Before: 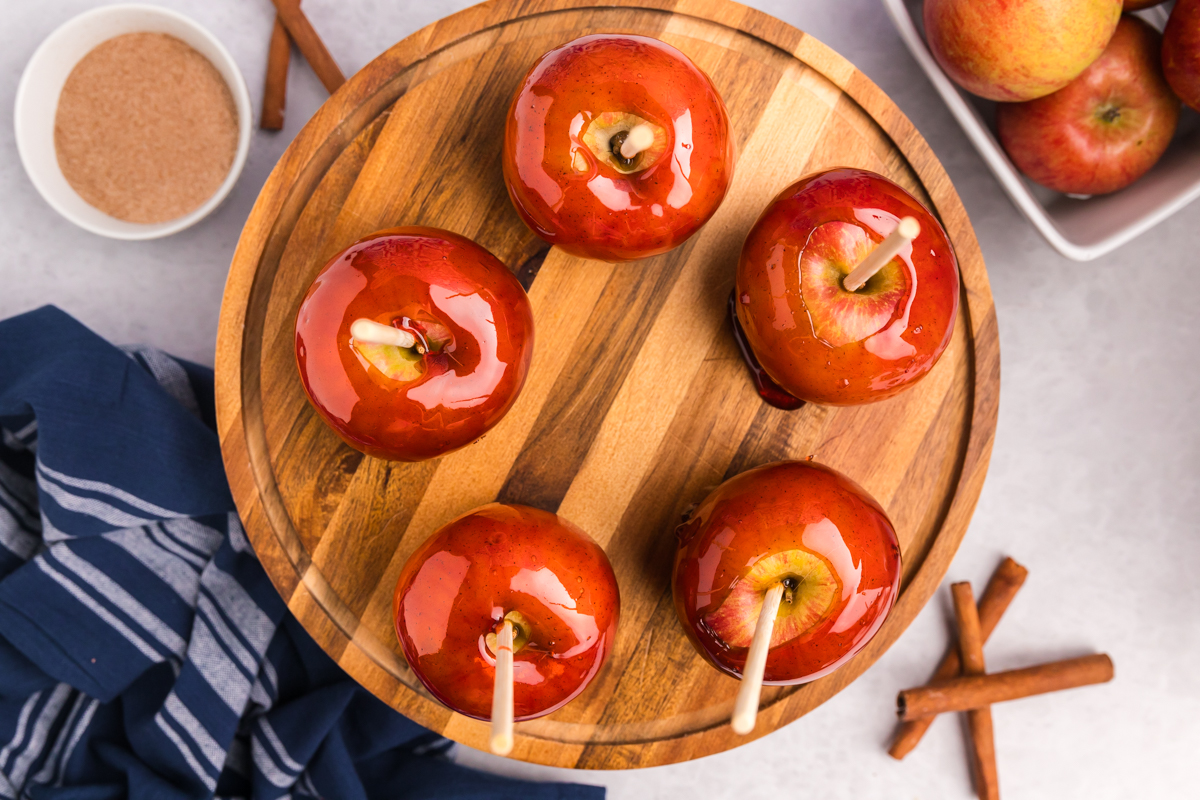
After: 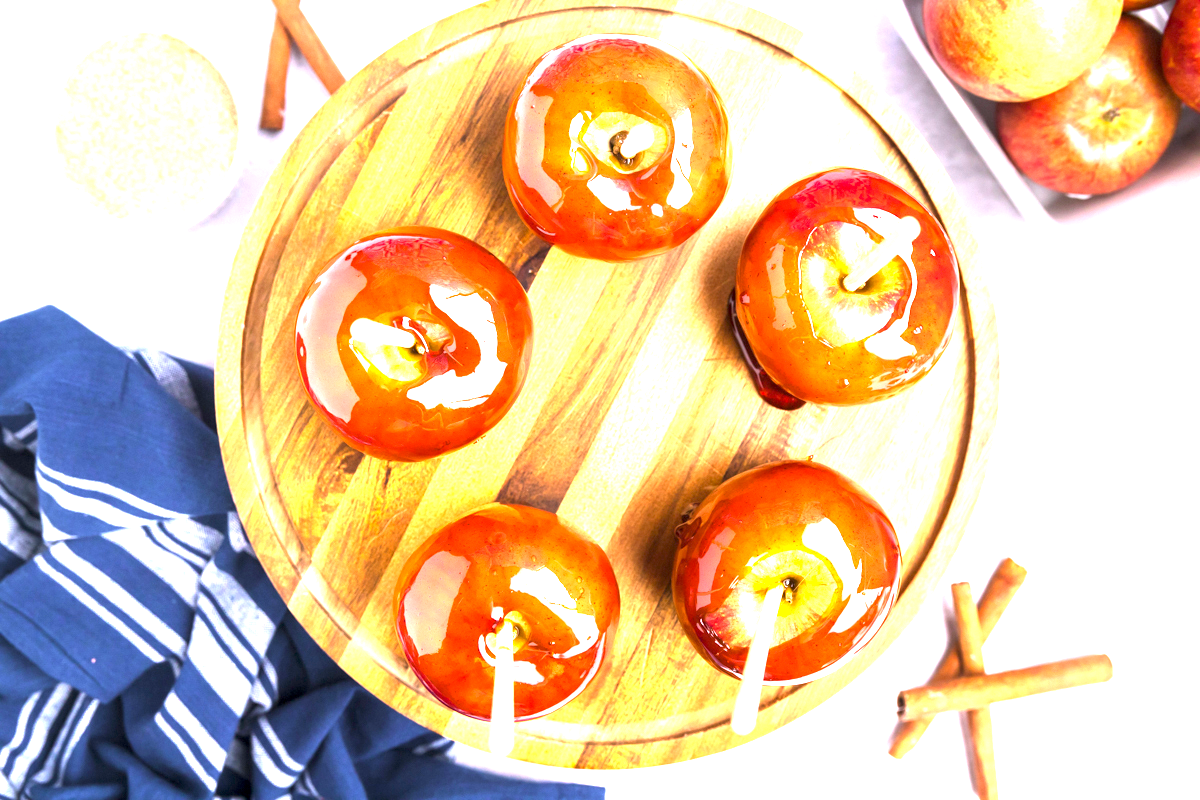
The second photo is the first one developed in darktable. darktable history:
white balance: red 0.931, blue 1.11
exposure: black level correction 0.001, exposure 2.607 EV, compensate exposure bias true, compensate highlight preservation false
